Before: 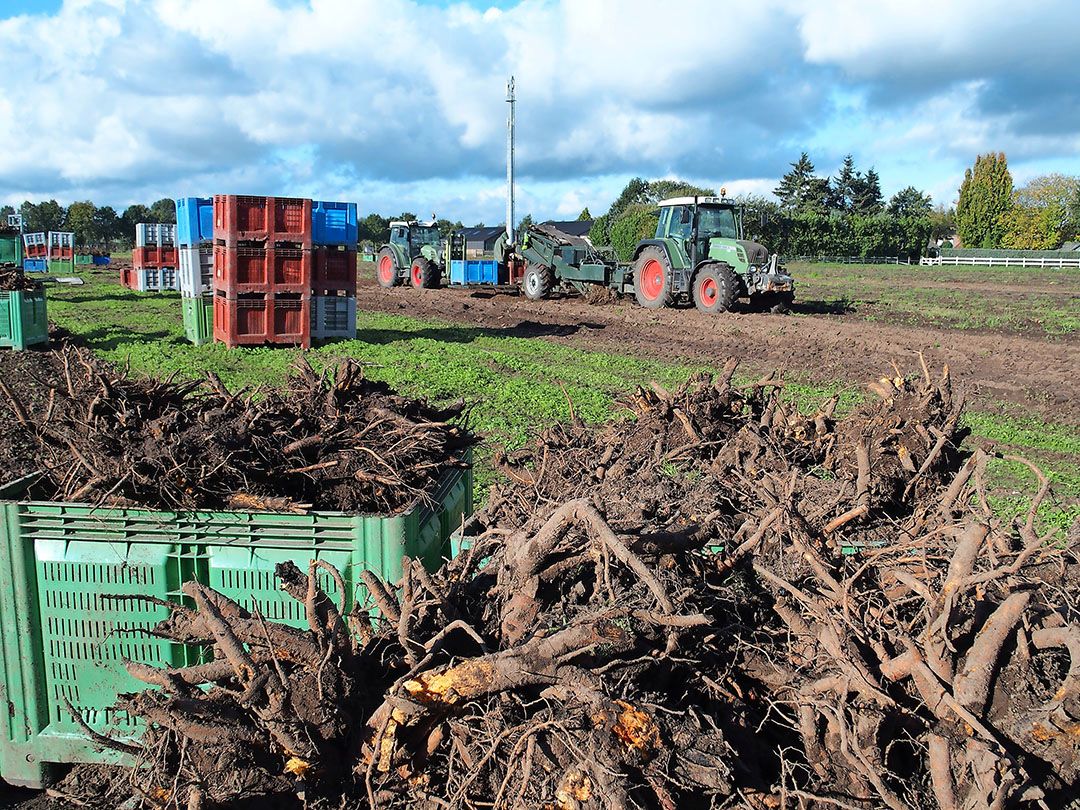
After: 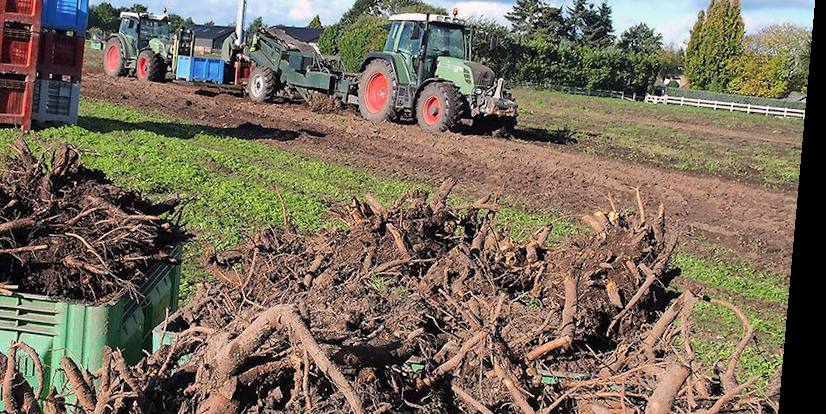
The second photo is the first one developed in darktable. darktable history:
color correction: highlights a* 7.34, highlights b* 4.37
exposure: exposure 0 EV, compensate highlight preservation false
crop and rotate: left 27.938%, top 27.046%, bottom 27.046%
rotate and perspective: rotation 5.12°, automatic cropping off
